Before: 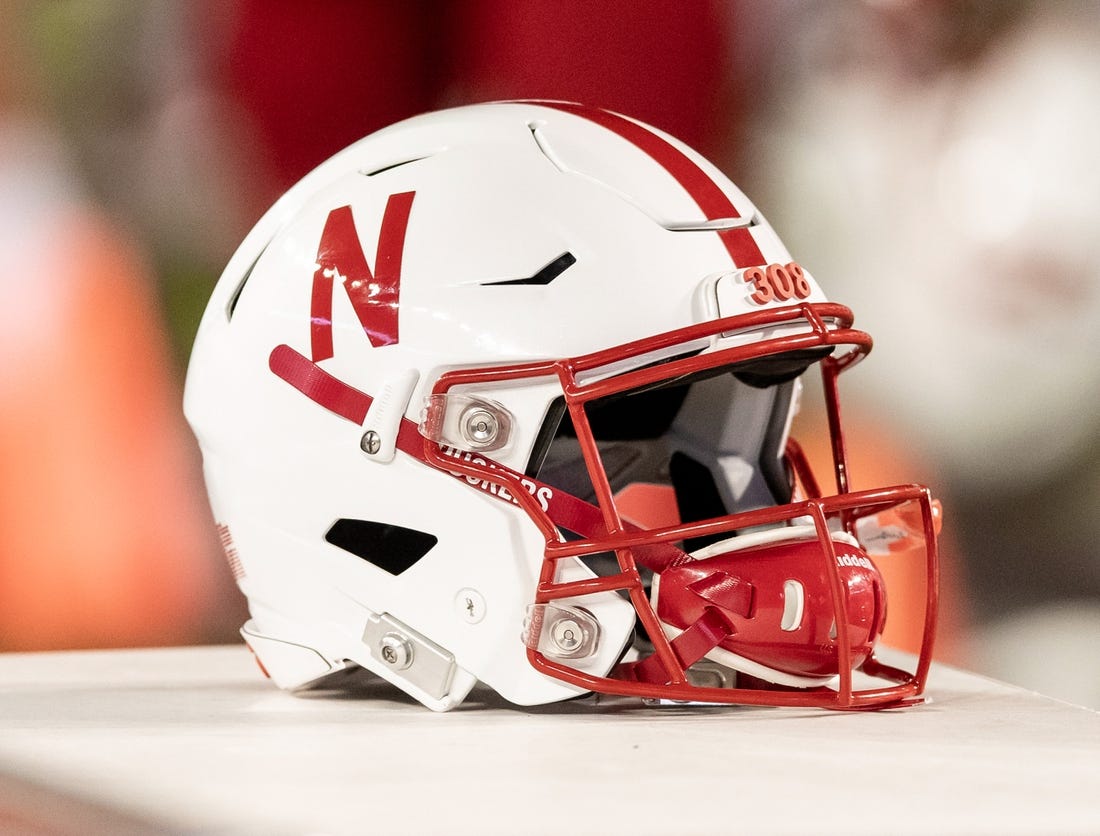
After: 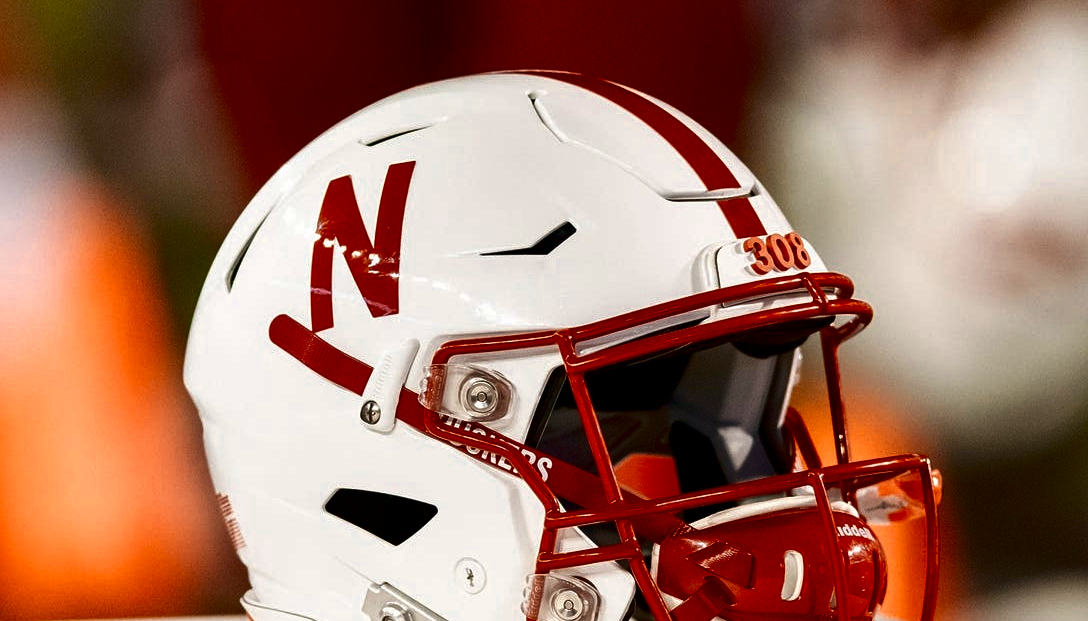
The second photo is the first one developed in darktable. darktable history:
color zones: curves: ch0 [(0.018, 0.548) (0.197, 0.654) (0.425, 0.447) (0.605, 0.658) (0.732, 0.579)]; ch1 [(0.105, 0.531) (0.224, 0.531) (0.386, 0.39) (0.618, 0.456) (0.732, 0.456) (0.956, 0.421)]; ch2 [(0.039, 0.583) (0.215, 0.465) (0.399, 0.544) (0.465, 0.548) (0.614, 0.447) (0.724, 0.43) (0.882, 0.623) (0.956, 0.632)]
crop: top 3.708%, bottom 21.188%
contrast brightness saturation: brightness -0.519
color balance rgb: shadows lift › chroma 2.027%, shadows lift › hue 214.79°, perceptual saturation grading › global saturation 31.237%, global vibrance 20%
